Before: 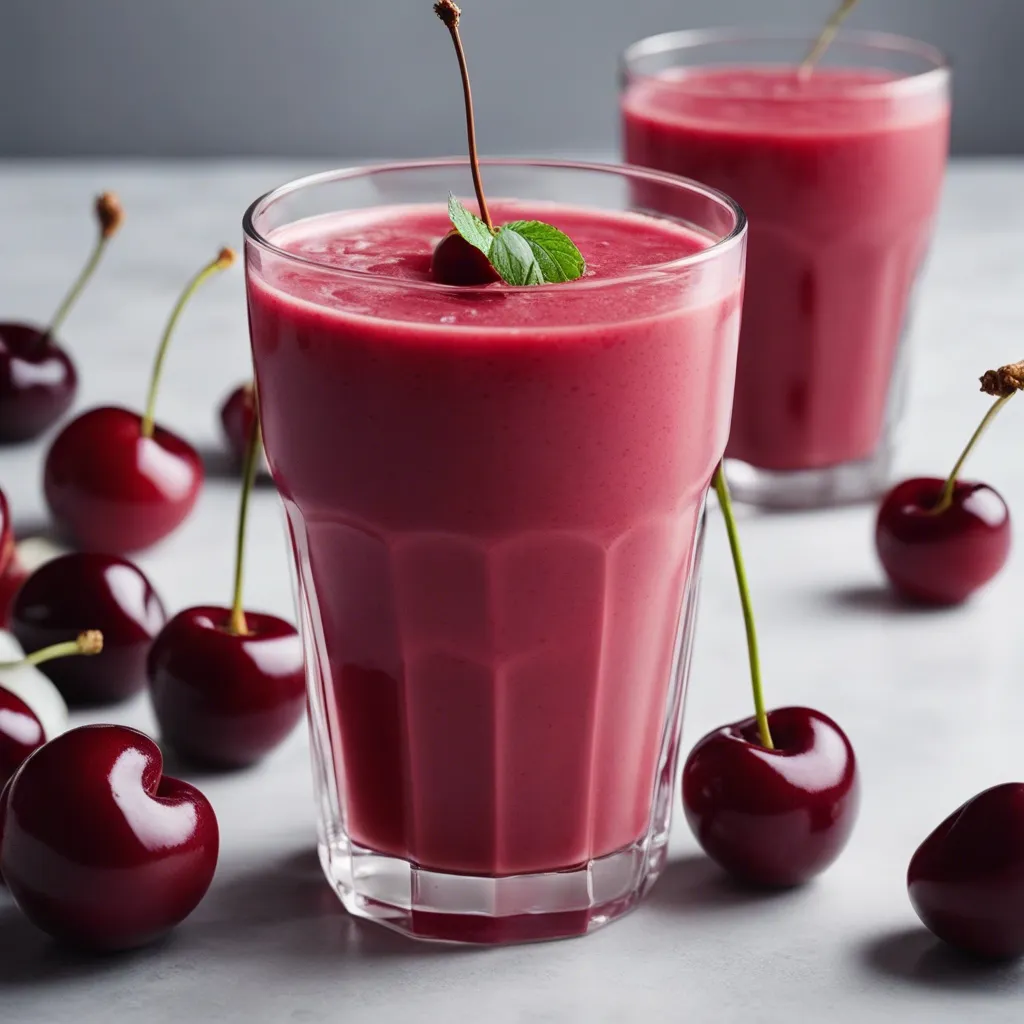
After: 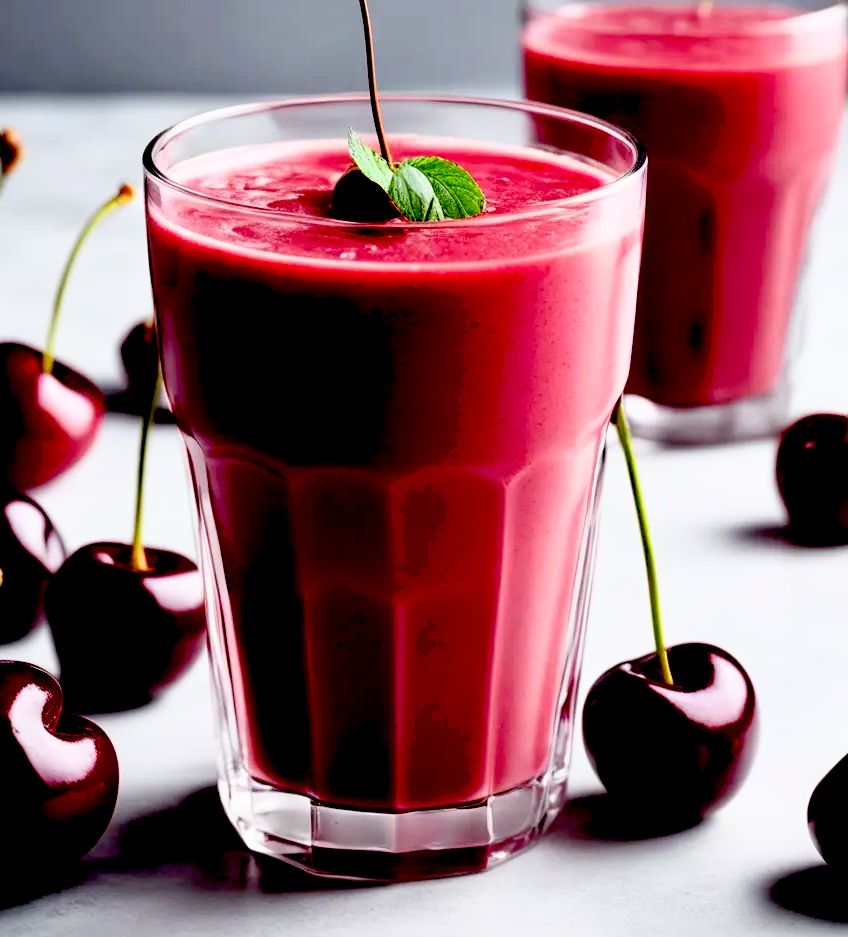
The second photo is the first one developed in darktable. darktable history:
crop: left 9.807%, top 6.259%, right 7.334%, bottom 2.177%
exposure: black level correction 0.056, compensate highlight preservation false
base curve: curves: ch0 [(0, 0) (0.557, 0.834) (1, 1)]
